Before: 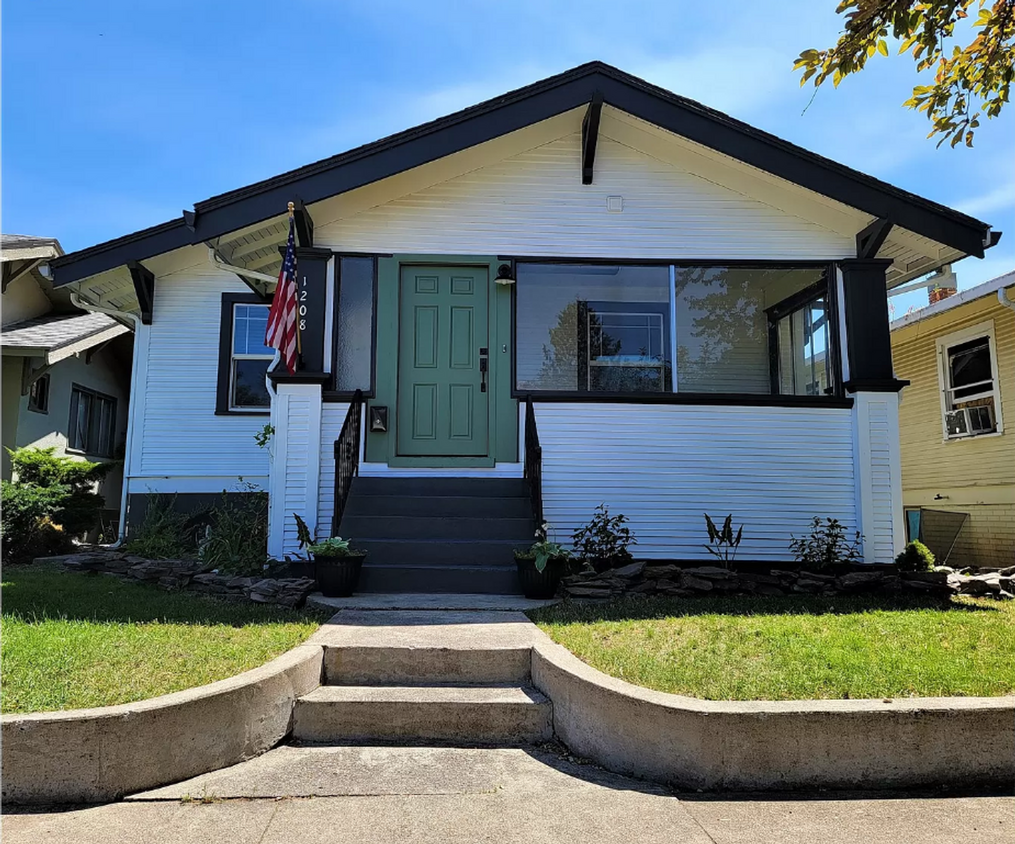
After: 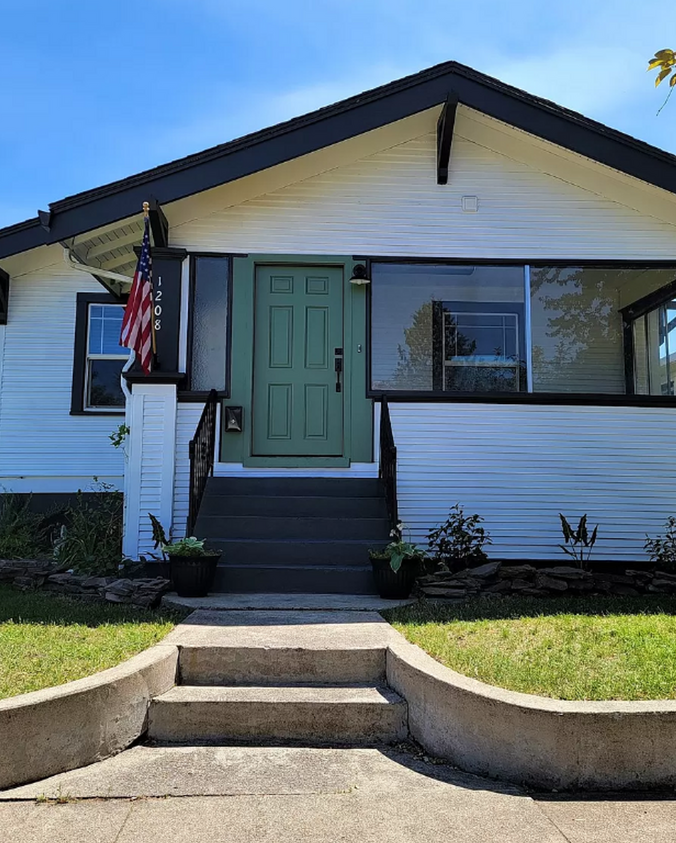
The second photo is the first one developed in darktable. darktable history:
crop and rotate: left 14.333%, right 19.035%
